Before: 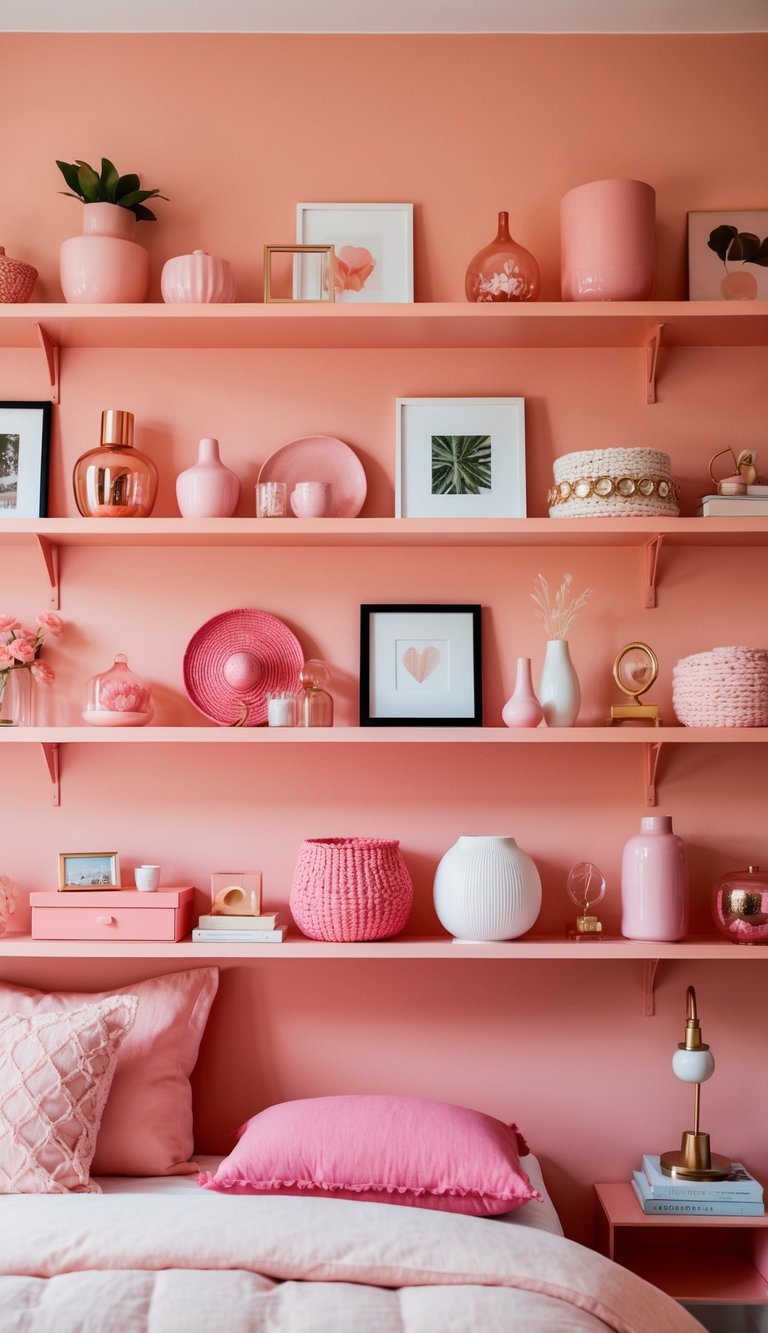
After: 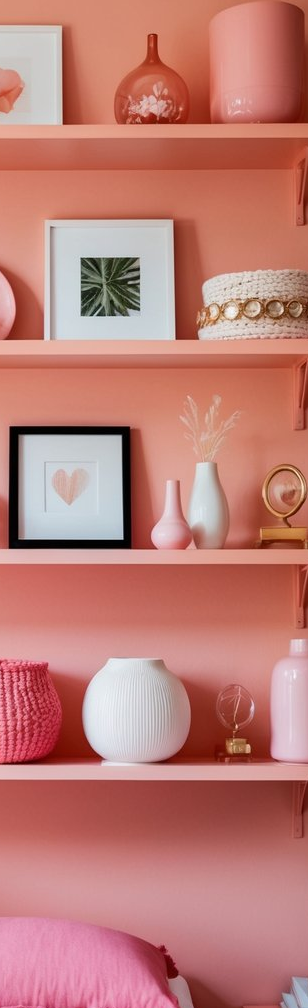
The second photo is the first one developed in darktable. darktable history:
color balance: mode lift, gamma, gain (sRGB)
crop: left 45.721%, top 13.393%, right 14.118%, bottom 10.01%
